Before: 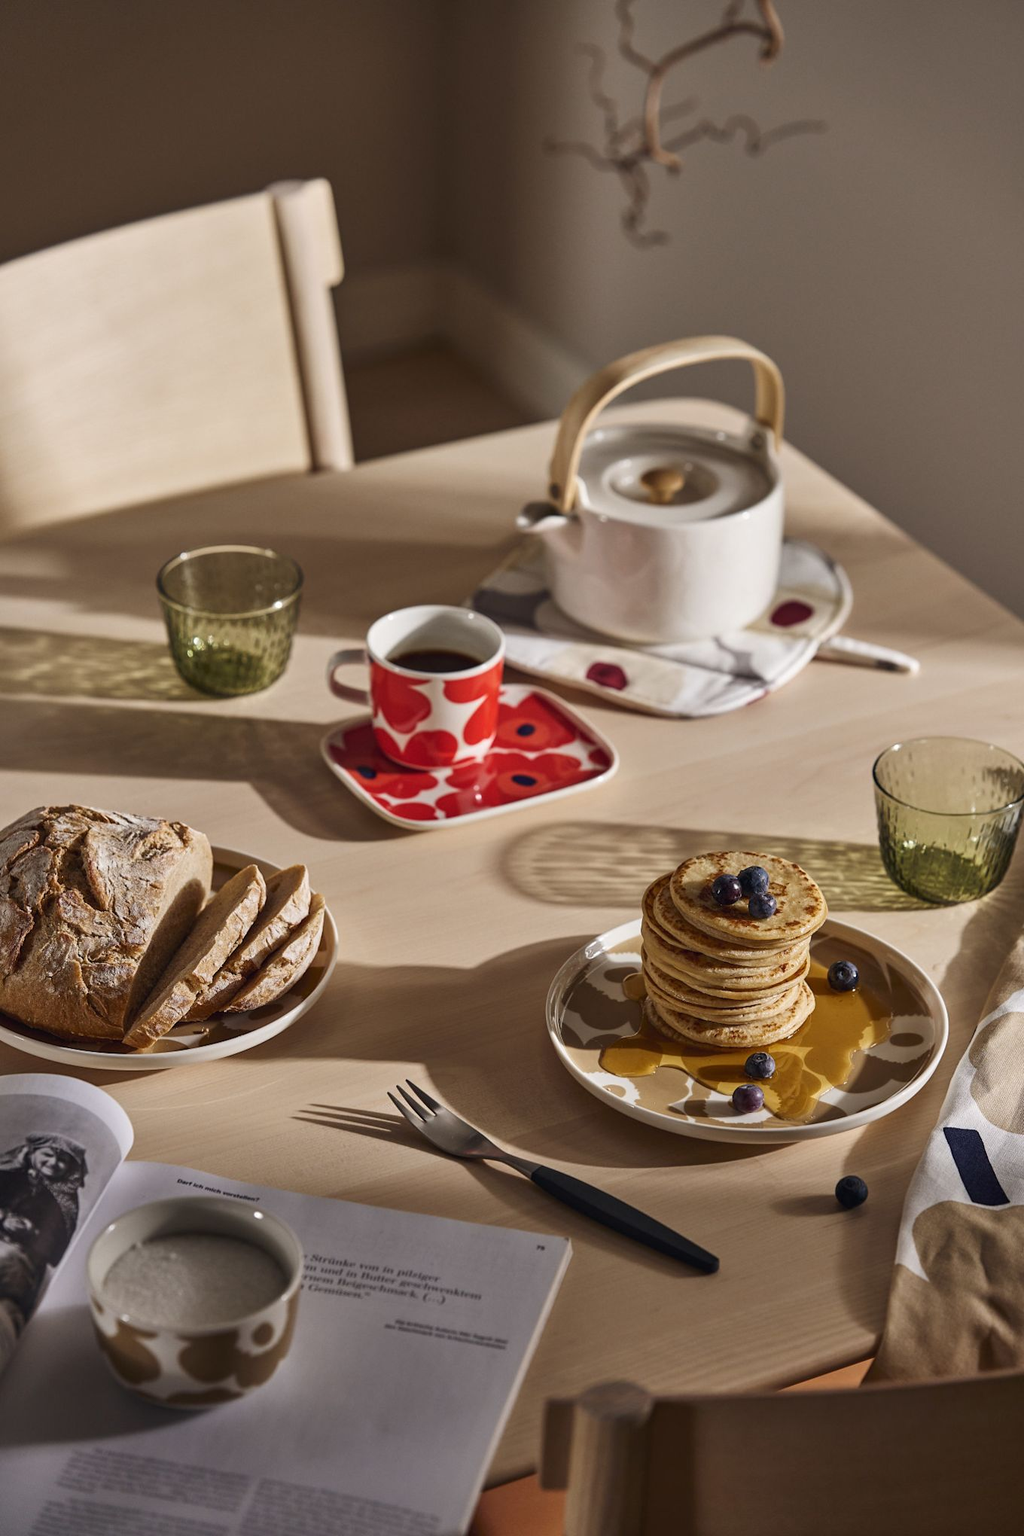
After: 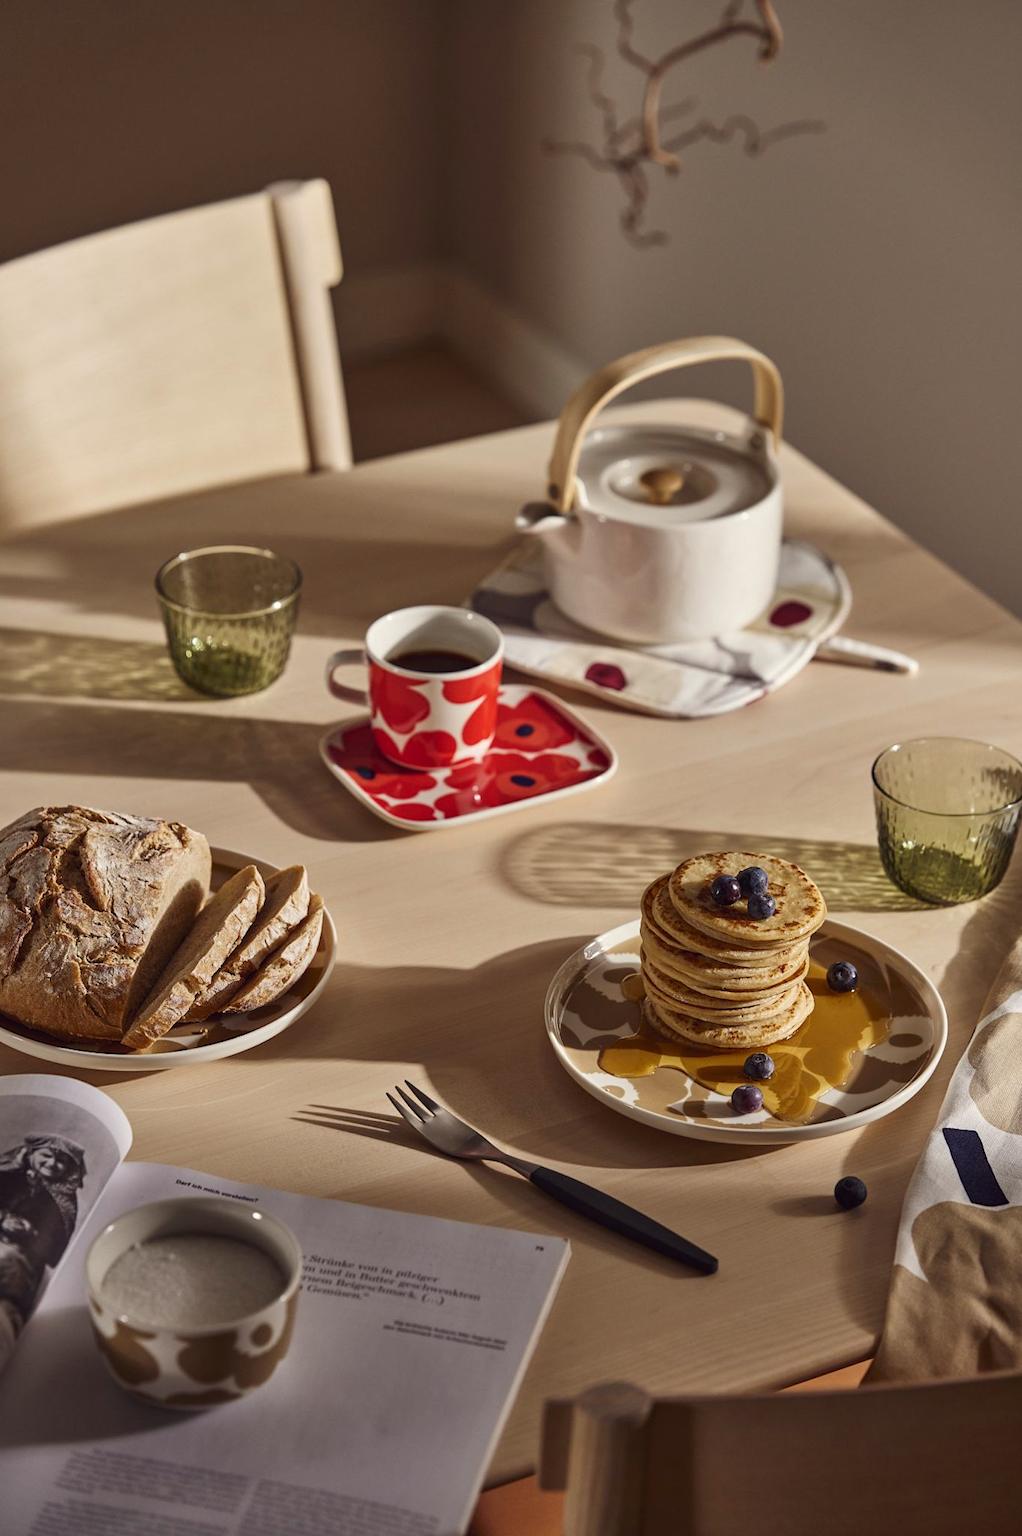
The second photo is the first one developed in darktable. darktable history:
crop and rotate: left 0.166%, bottom 0.01%
color correction: highlights a* -0.881, highlights b* 4.61, shadows a* 3.58
